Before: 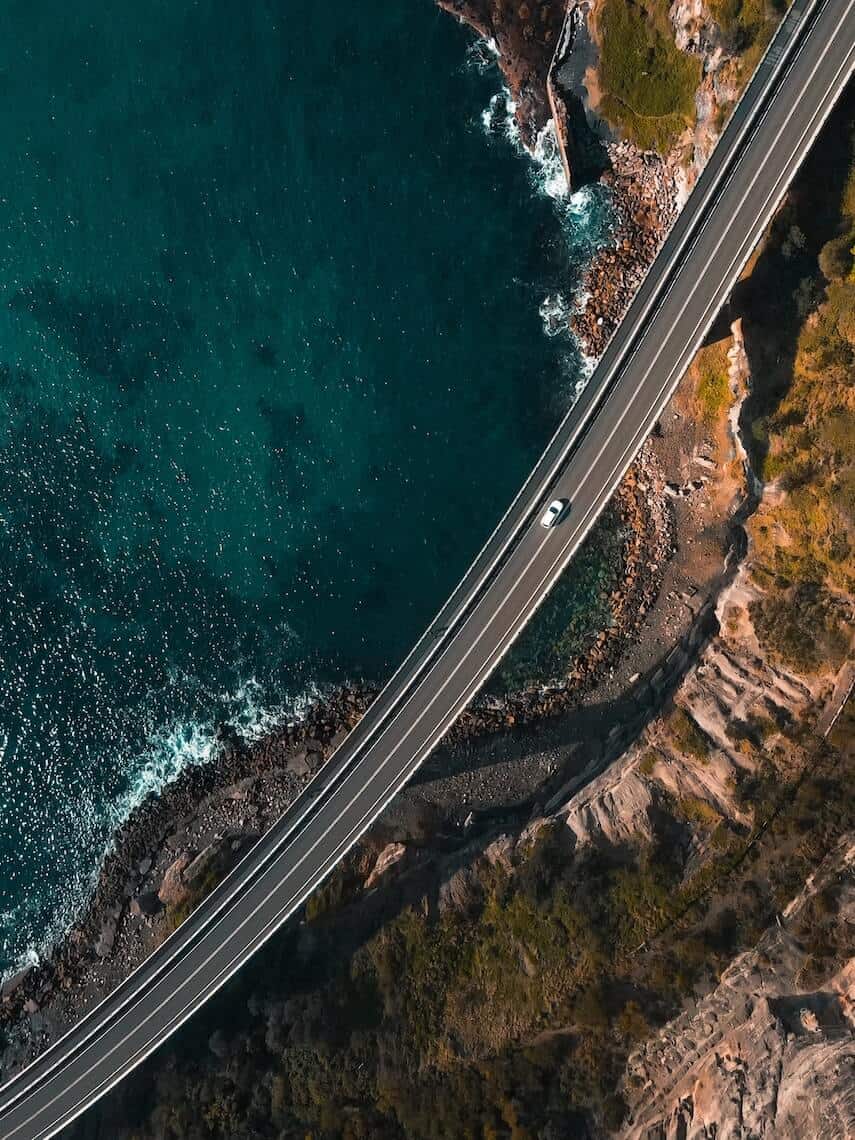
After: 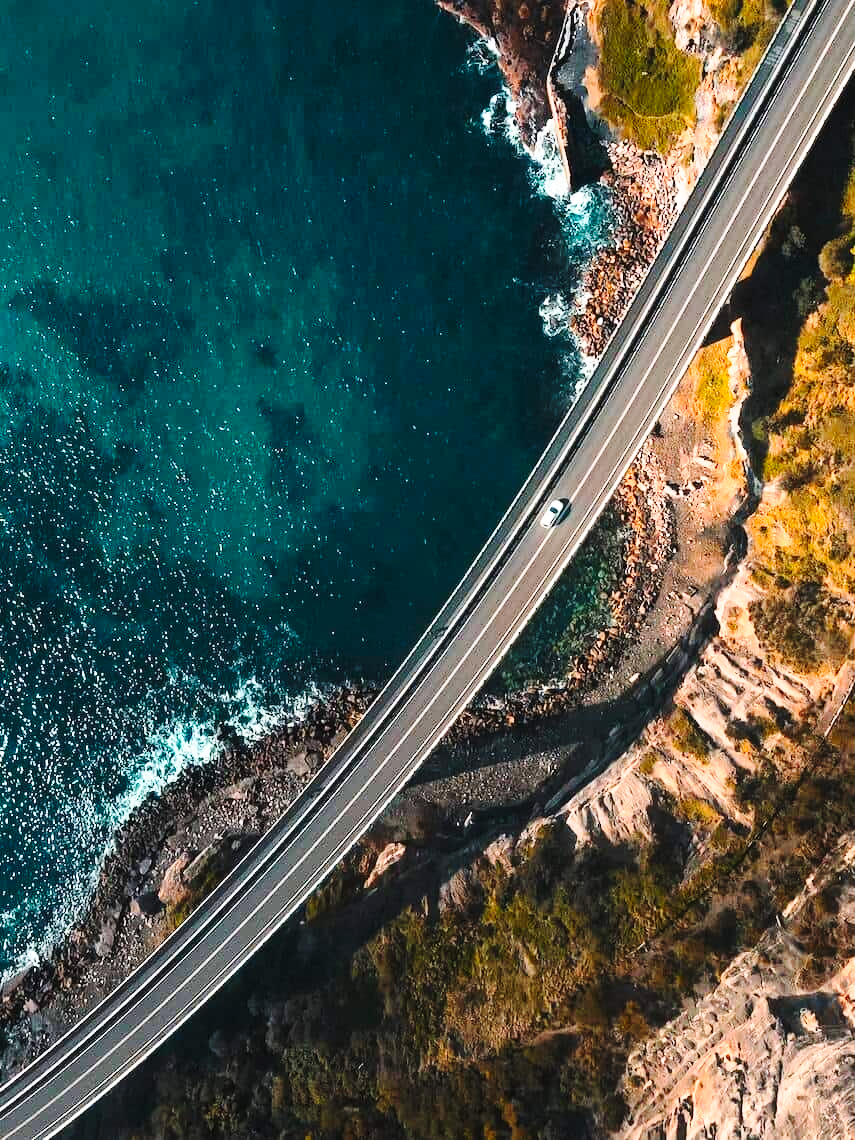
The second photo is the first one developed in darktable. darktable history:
contrast brightness saturation: contrast 0.197, brightness 0.158, saturation 0.216
base curve: curves: ch0 [(0, 0) (0.028, 0.03) (0.121, 0.232) (0.46, 0.748) (0.859, 0.968) (1, 1)], preserve colors none
